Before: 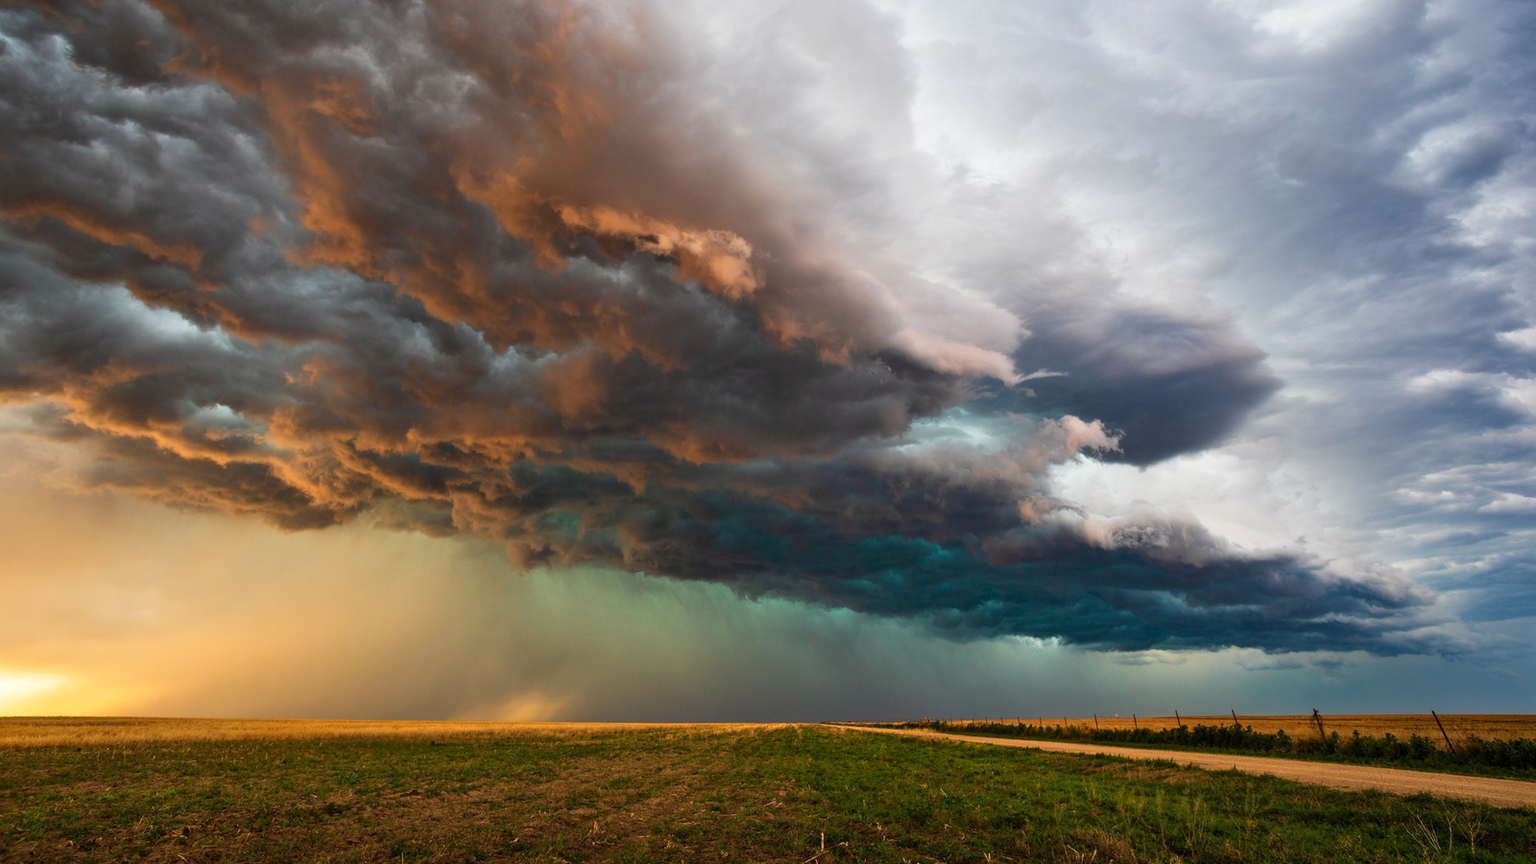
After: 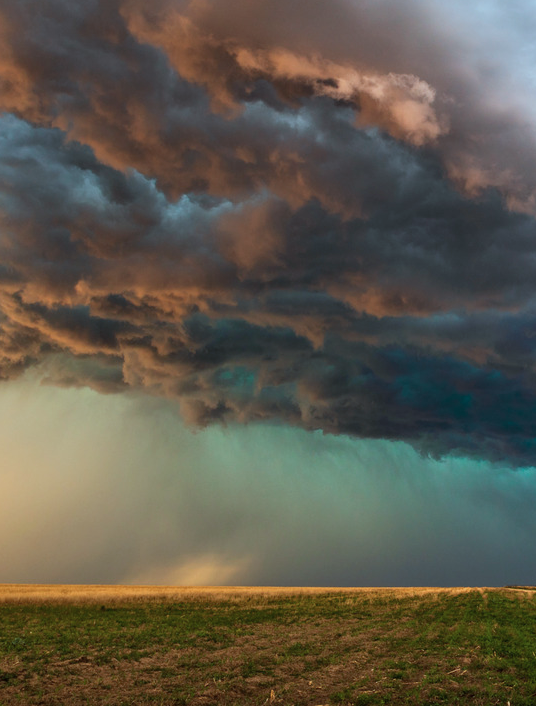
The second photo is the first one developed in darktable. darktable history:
crop and rotate: left 21.77%, top 18.528%, right 44.676%, bottom 2.997%
color correction: highlights a* -10.69, highlights b* -19.19
